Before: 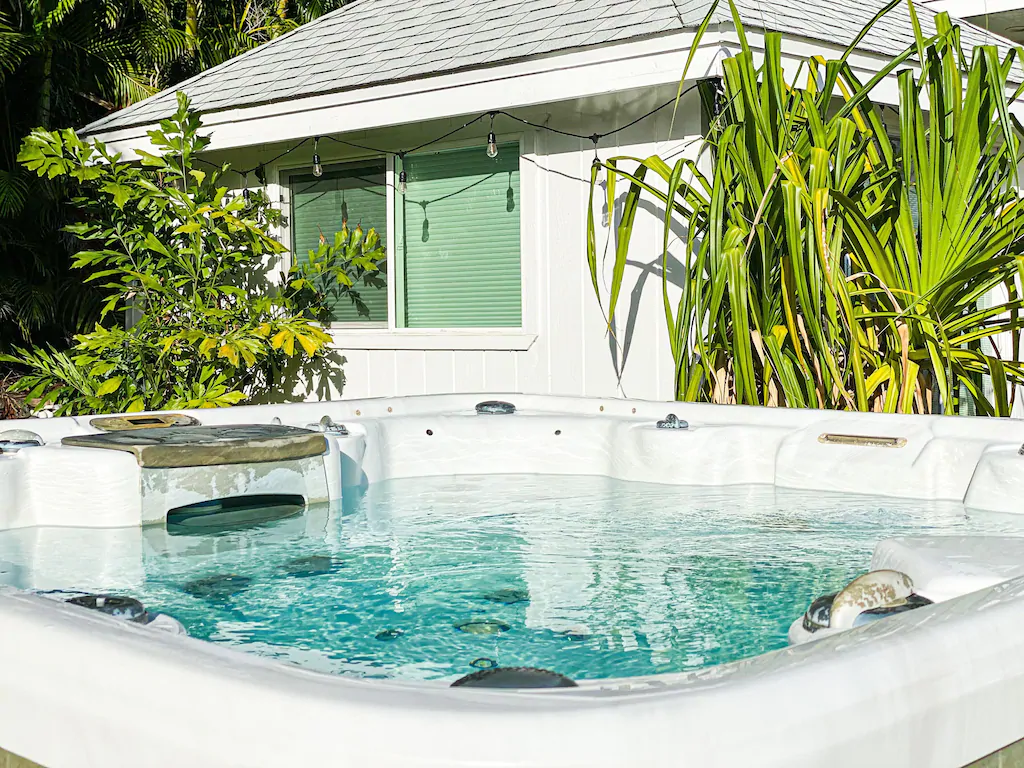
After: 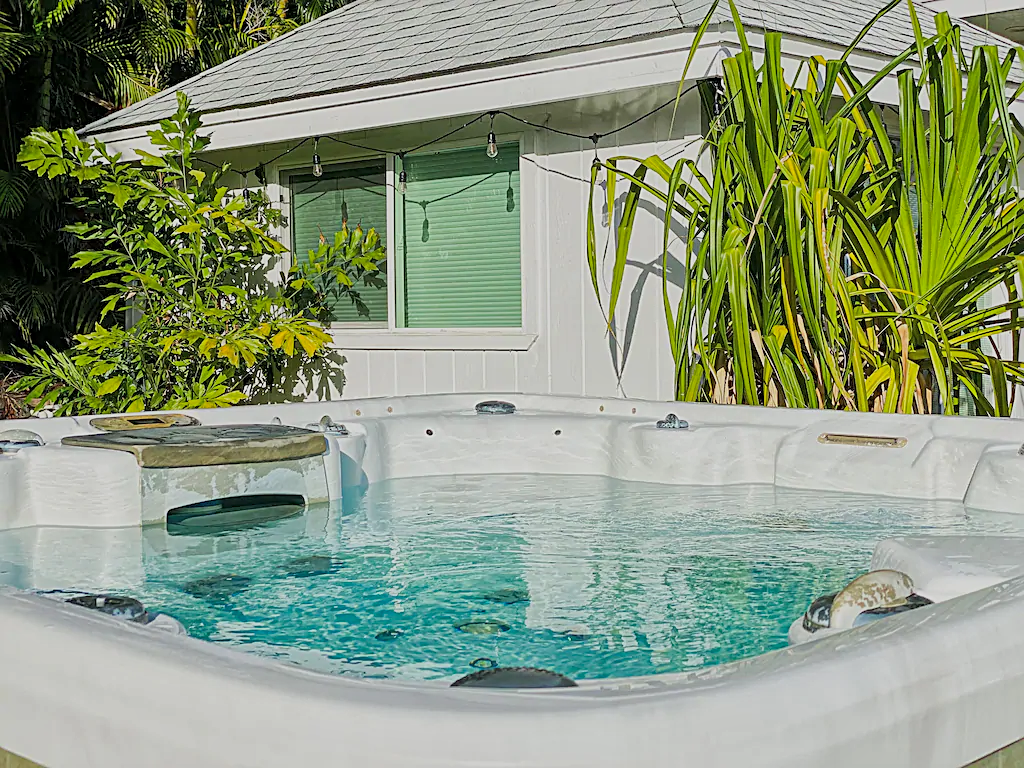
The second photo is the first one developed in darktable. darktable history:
sharpen: on, module defaults
global tonemap: drago (1, 100), detail 1
